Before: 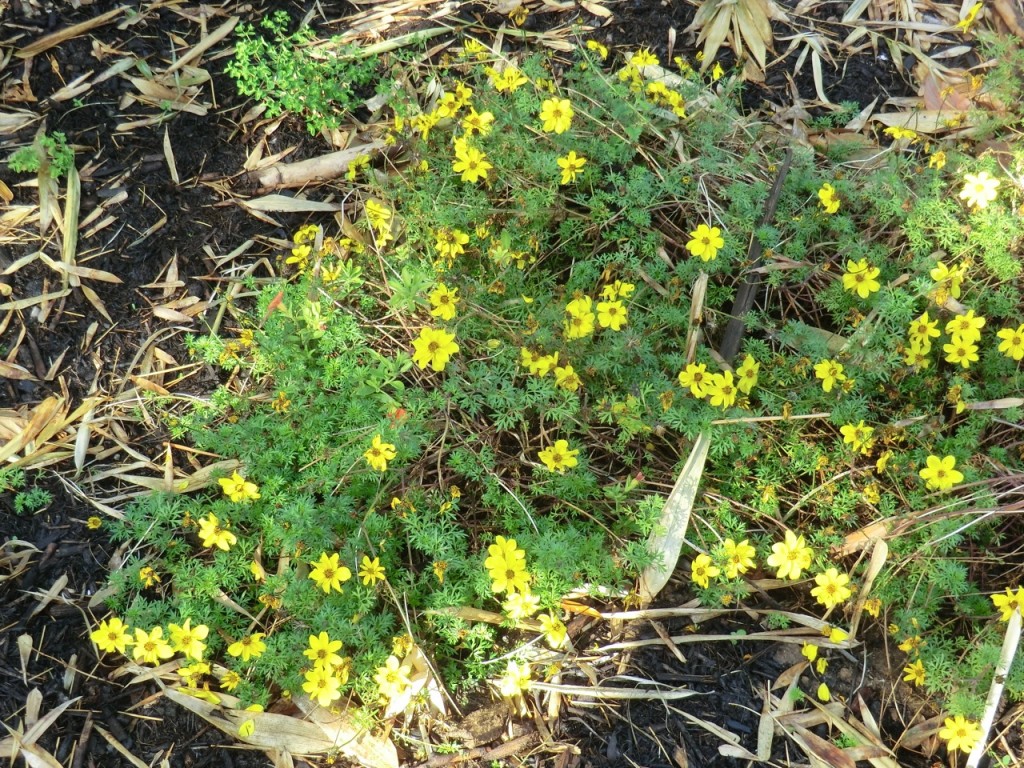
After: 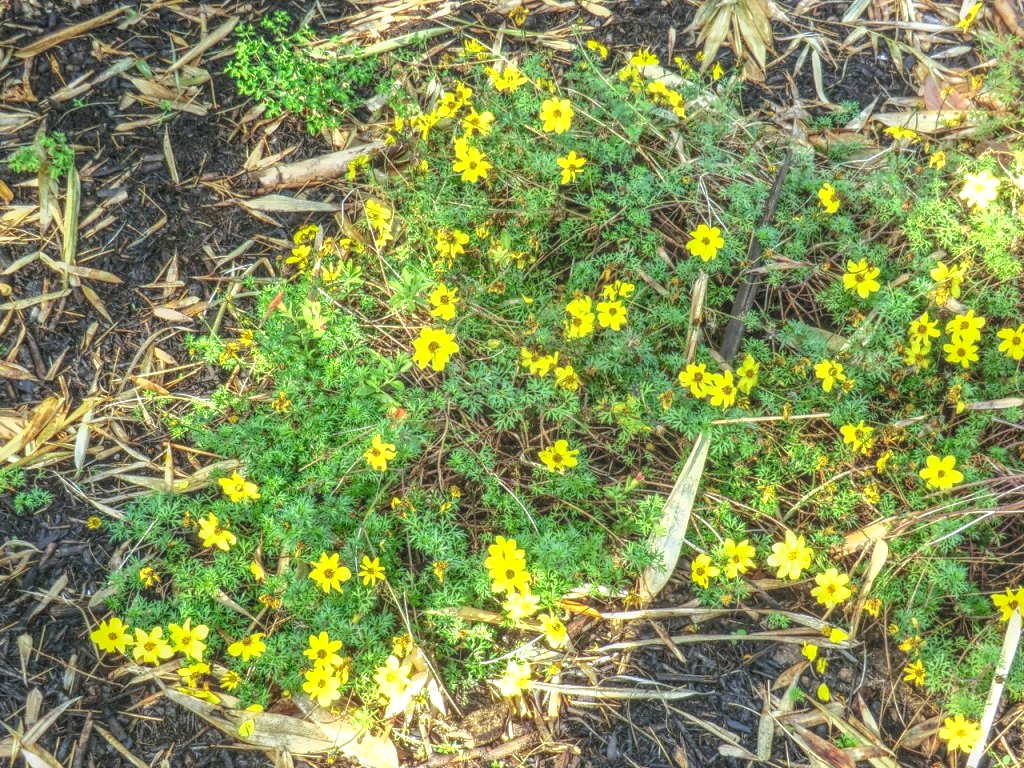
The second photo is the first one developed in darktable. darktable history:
exposure: exposure 0.6 EV, compensate highlight preservation false
local contrast: highlights 20%, shadows 30%, detail 200%, midtone range 0.2
